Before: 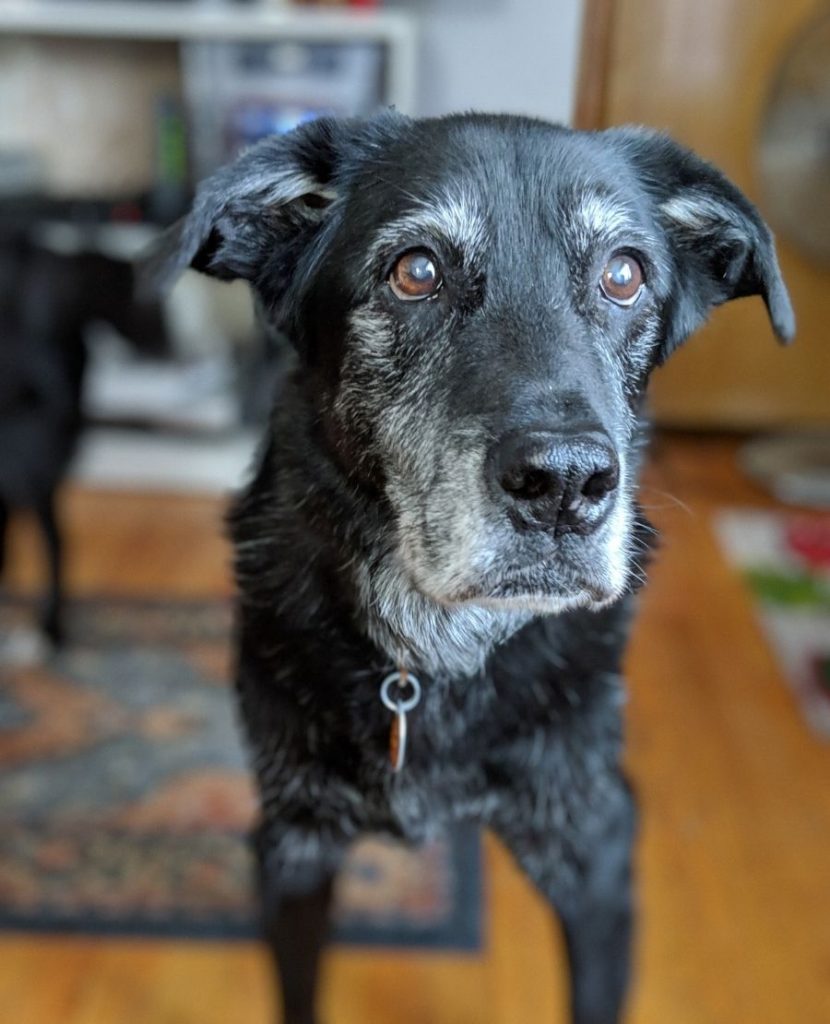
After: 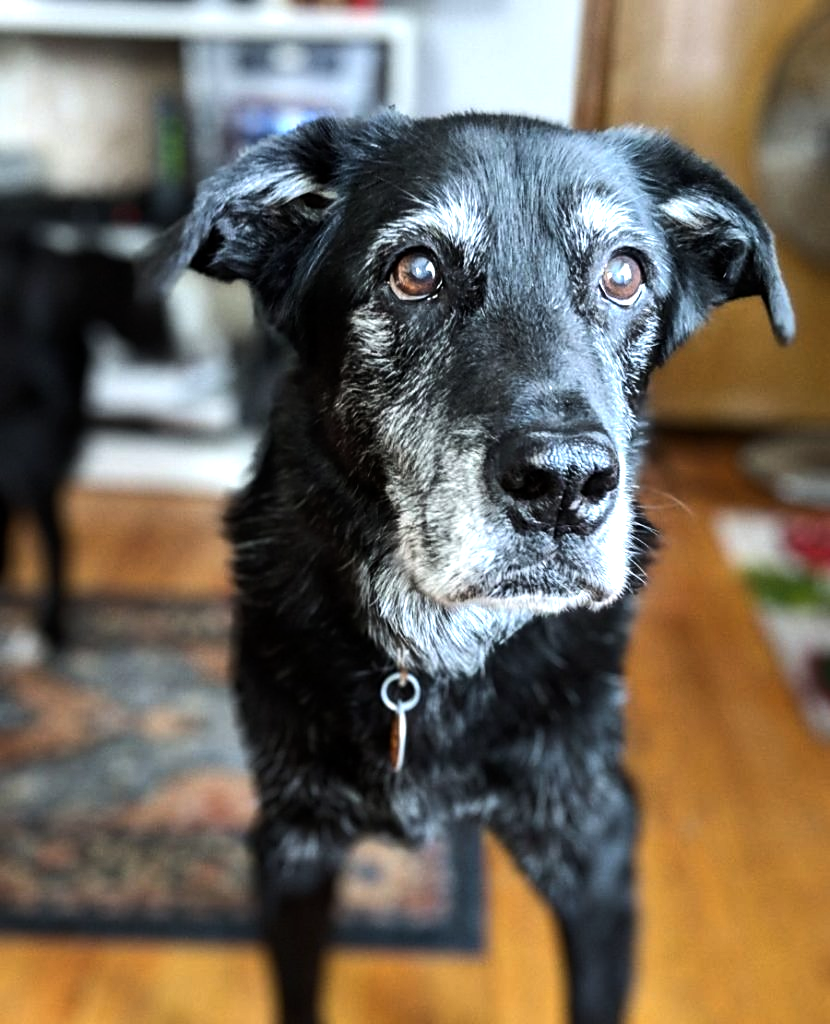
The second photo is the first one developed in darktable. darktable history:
rotate and perspective: crop left 0, crop top 0
tone equalizer: -8 EV -1.08 EV, -7 EV -1.01 EV, -6 EV -0.867 EV, -5 EV -0.578 EV, -3 EV 0.578 EV, -2 EV 0.867 EV, -1 EV 1.01 EV, +0 EV 1.08 EV, edges refinement/feathering 500, mask exposure compensation -1.57 EV, preserve details no
sharpen: amount 0.2
